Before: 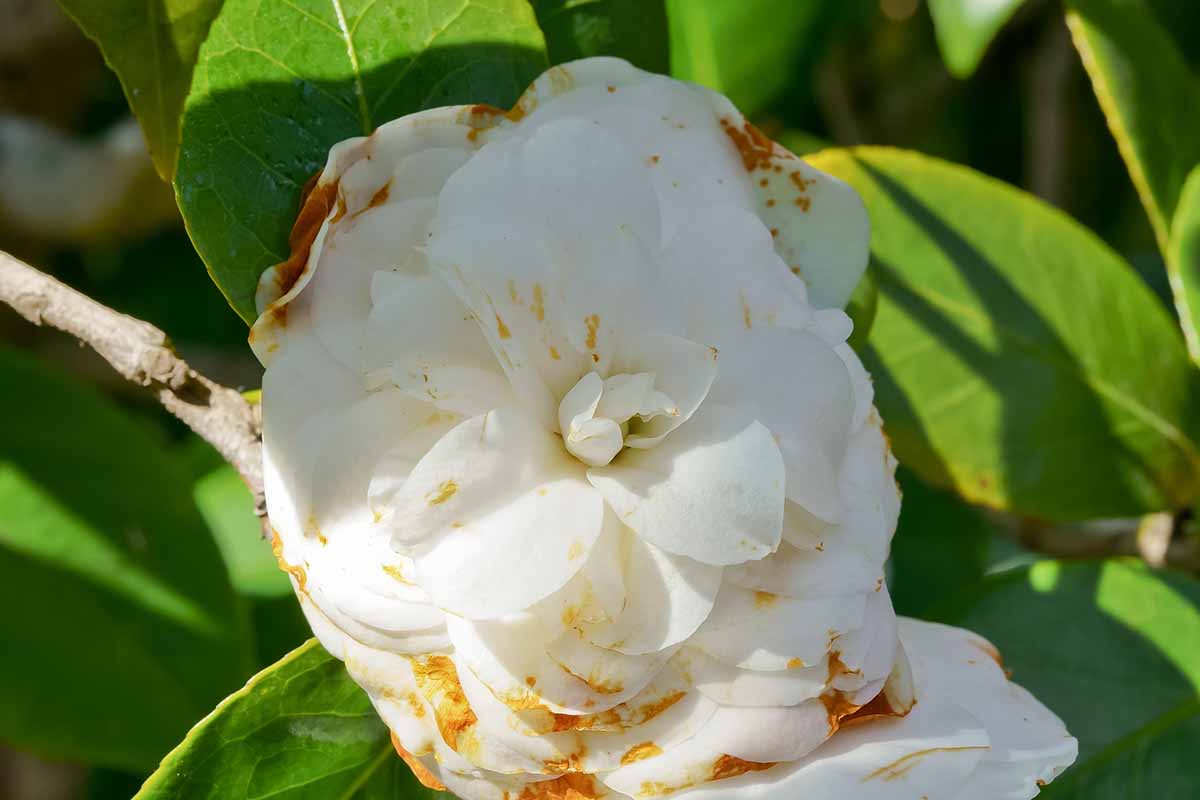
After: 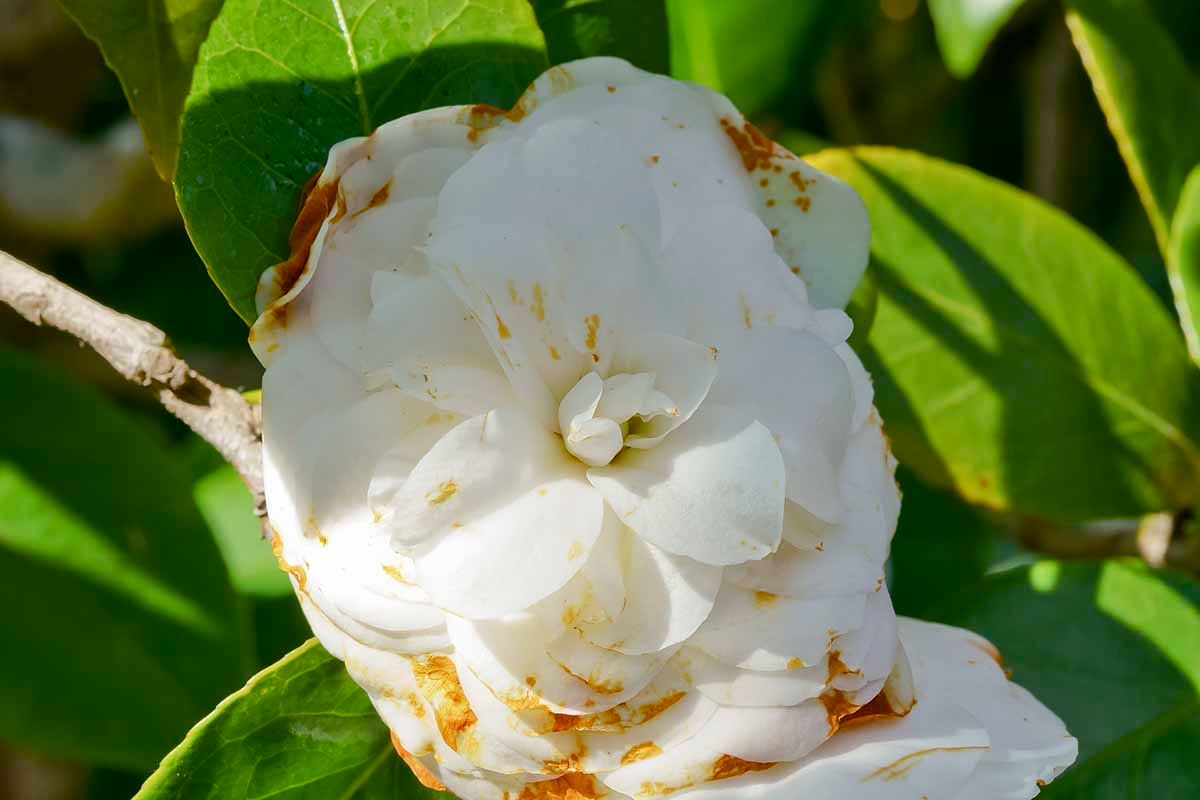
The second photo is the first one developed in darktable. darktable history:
color balance rgb: perceptual saturation grading › global saturation 20%, perceptual saturation grading › highlights -25.156%, perceptual saturation grading › shadows 25.928%
